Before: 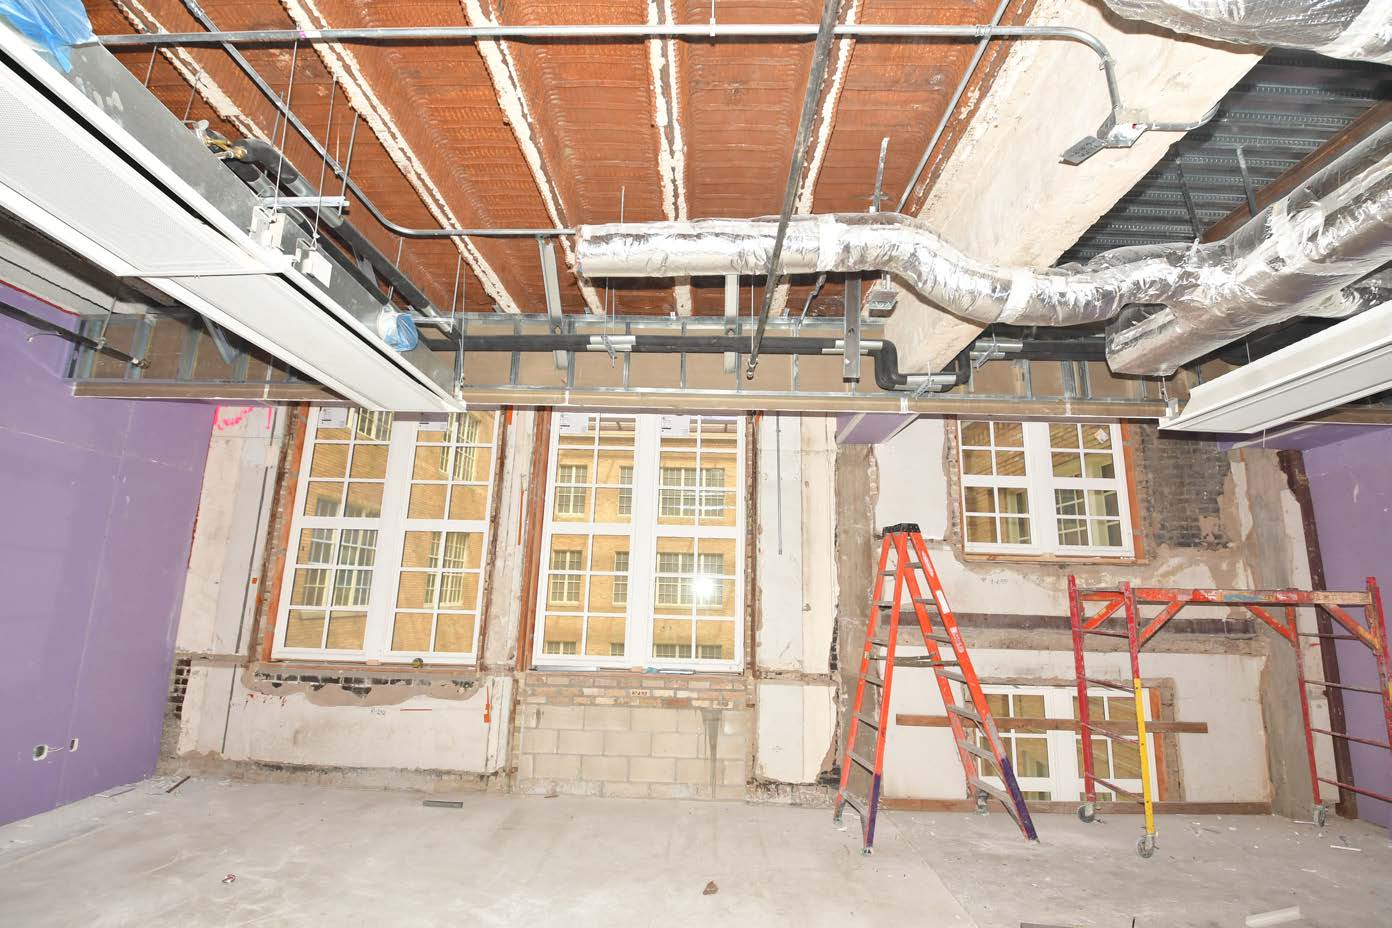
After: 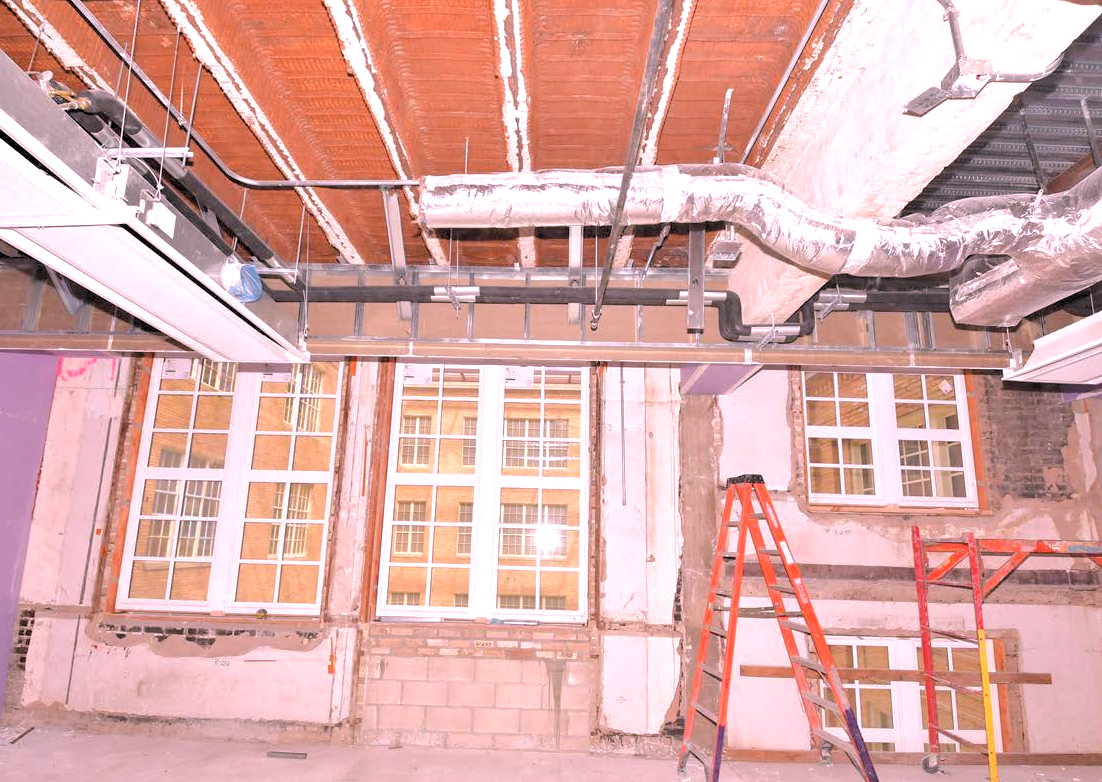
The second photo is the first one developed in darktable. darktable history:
crop: left 11.225%, top 5.381%, right 9.565%, bottom 10.314%
rgb curve: curves: ch0 [(0, 0) (0.175, 0.154) (0.785, 0.663) (1, 1)]
white balance: red 1.188, blue 1.11
rgb levels: levels [[0.013, 0.434, 0.89], [0, 0.5, 1], [0, 0.5, 1]]
